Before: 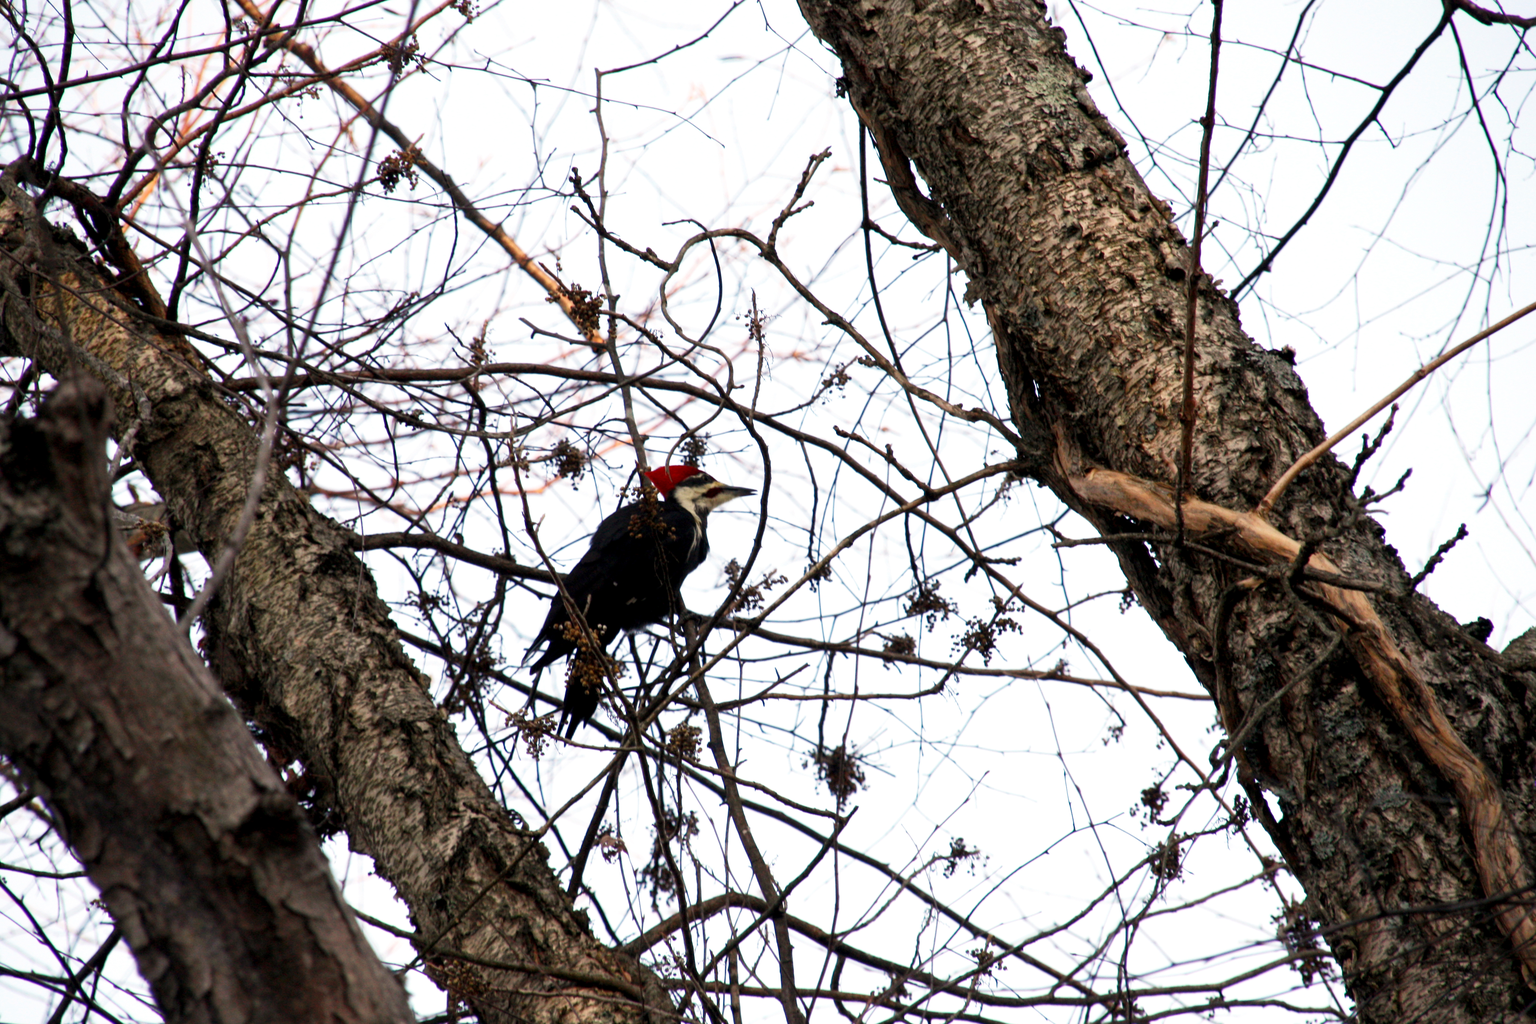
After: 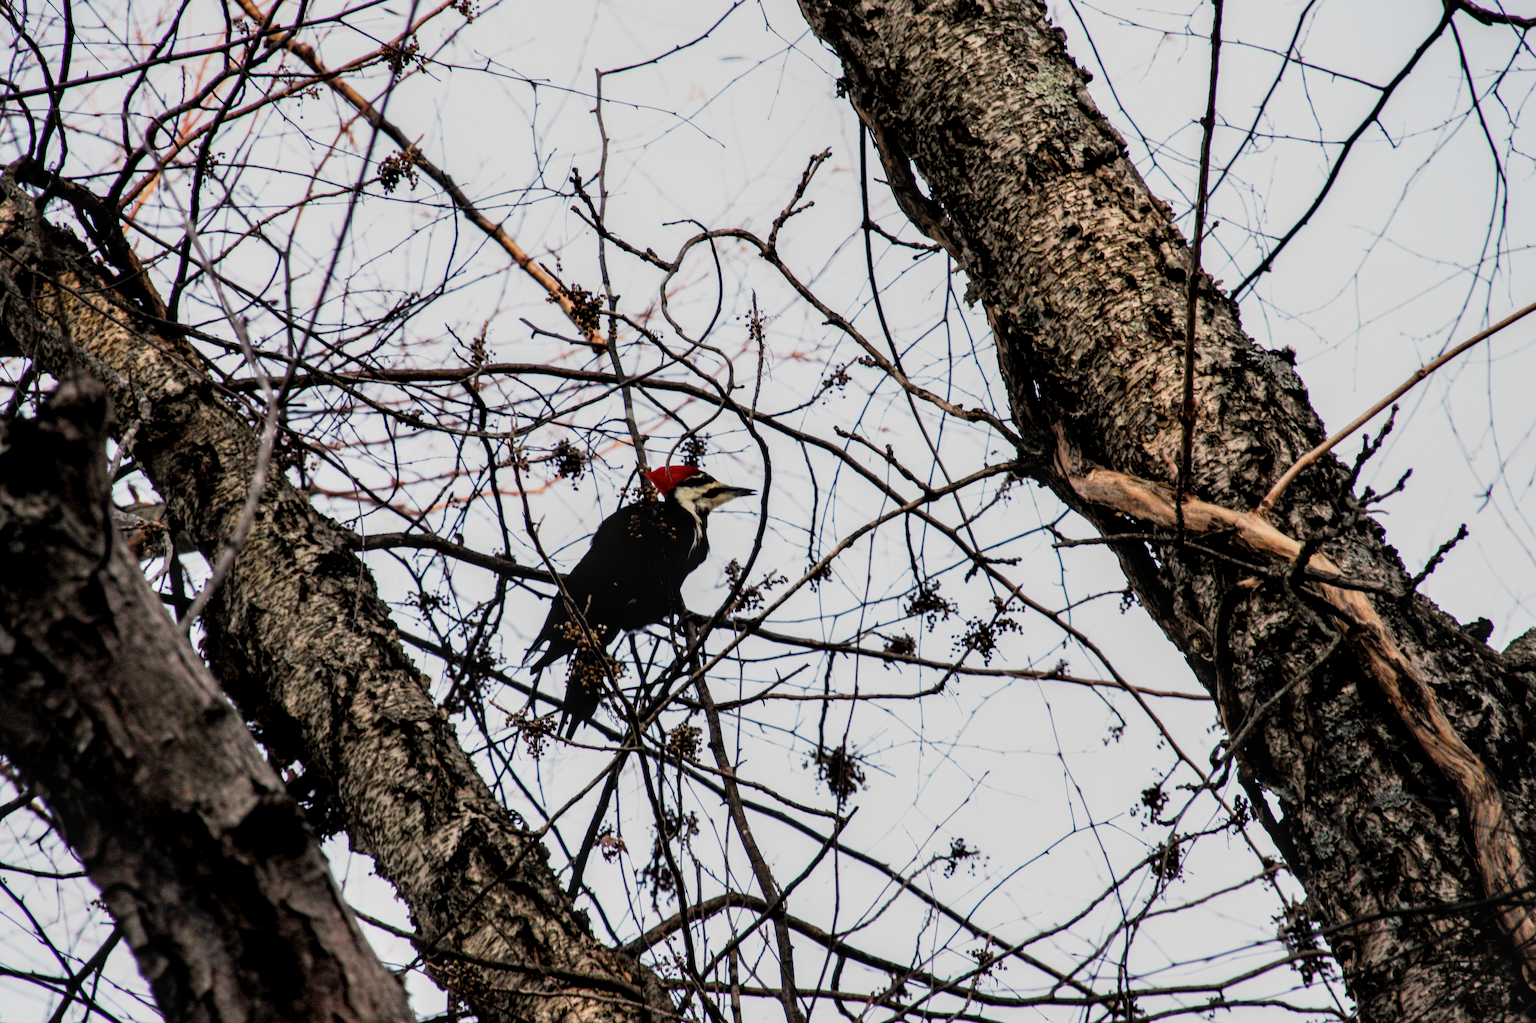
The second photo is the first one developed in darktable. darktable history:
filmic rgb: middle gray luminance 29.18%, black relative exposure -10.35 EV, white relative exposure 5.48 EV, threshold 2.96 EV, target black luminance 0%, hardness 3.97, latitude 2.1%, contrast 1.121, highlights saturation mix 5.5%, shadows ↔ highlights balance 15.43%, enable highlight reconstruction true
local contrast: detail 142%
